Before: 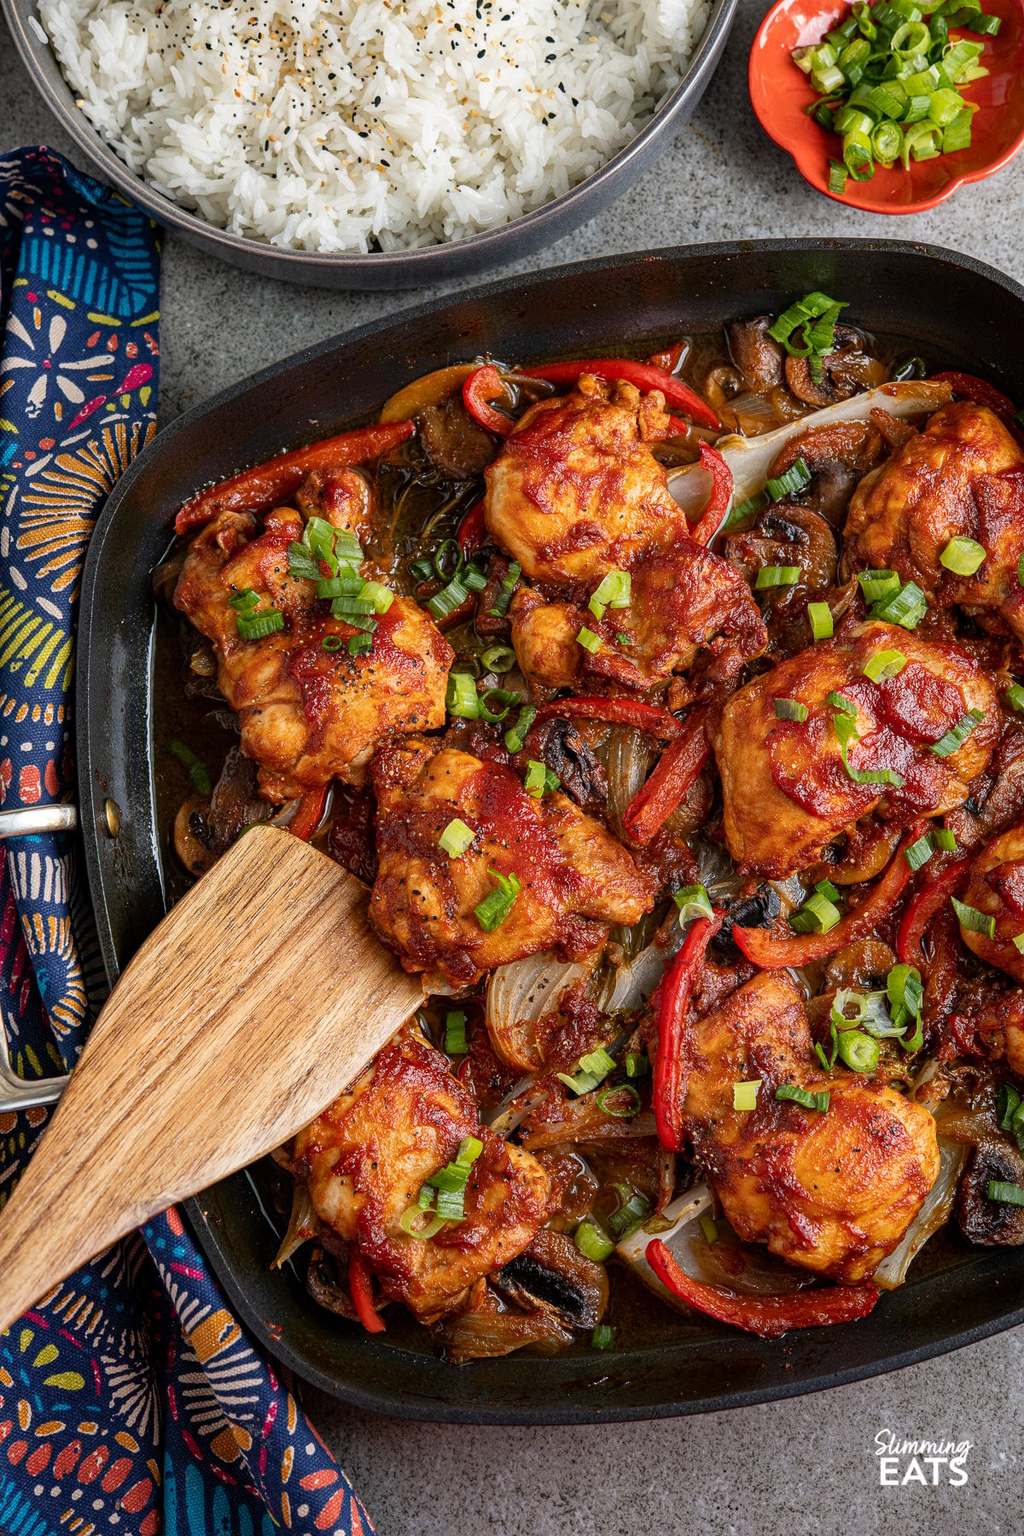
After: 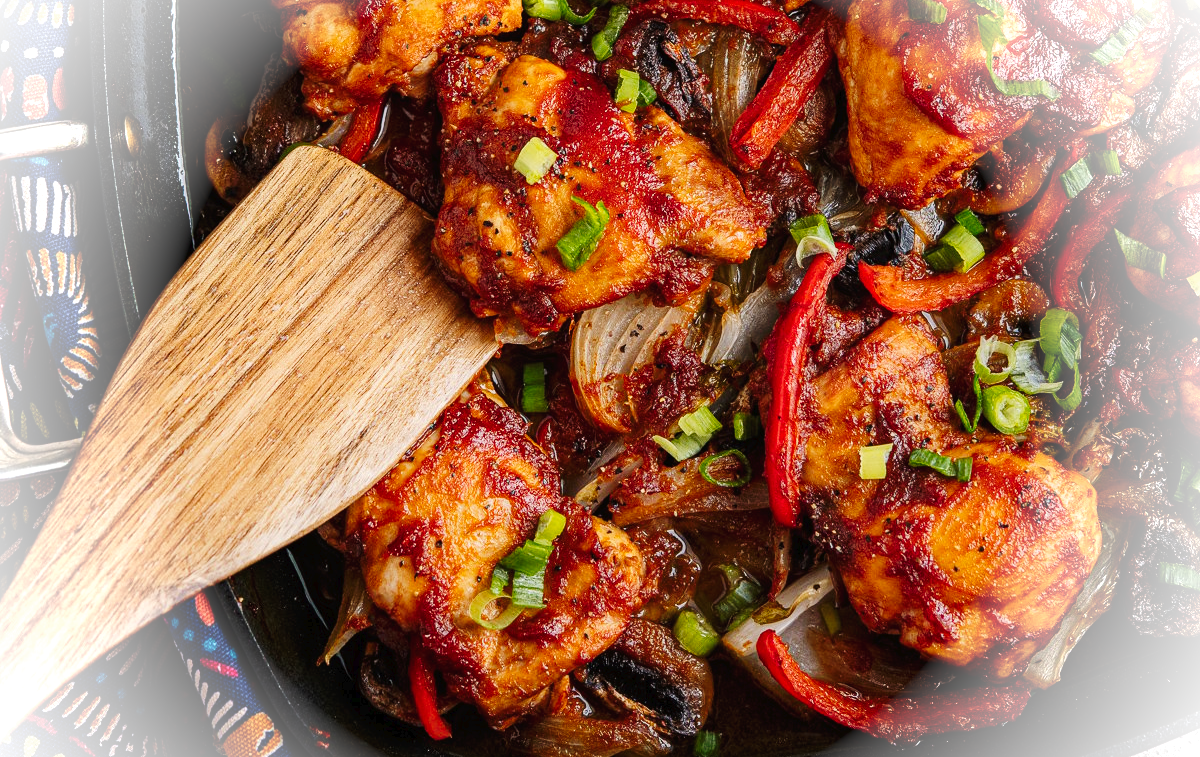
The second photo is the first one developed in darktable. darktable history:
vignetting: fall-off start 71.92%, brightness 0.989, saturation -0.492, unbound false
tone curve: curves: ch0 [(0, 0) (0.003, 0.018) (0.011, 0.019) (0.025, 0.024) (0.044, 0.037) (0.069, 0.053) (0.1, 0.075) (0.136, 0.105) (0.177, 0.136) (0.224, 0.179) (0.277, 0.244) (0.335, 0.319) (0.399, 0.4) (0.468, 0.495) (0.543, 0.58) (0.623, 0.671) (0.709, 0.757) (0.801, 0.838) (0.898, 0.913) (1, 1)], preserve colors none
crop: top 45.671%, bottom 12.26%
